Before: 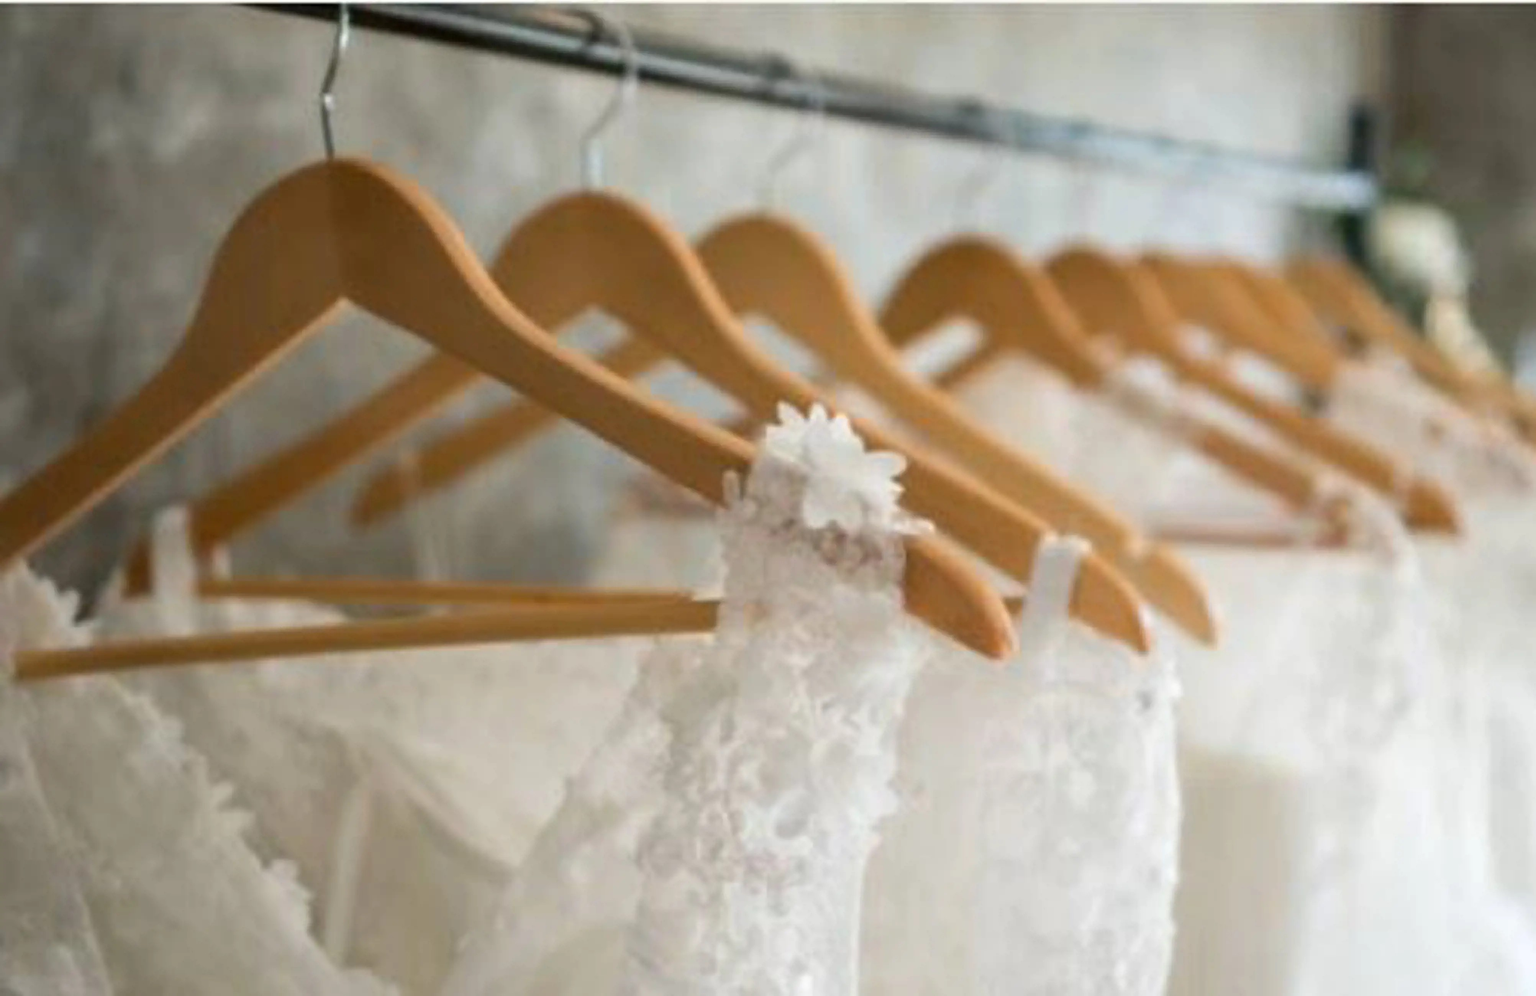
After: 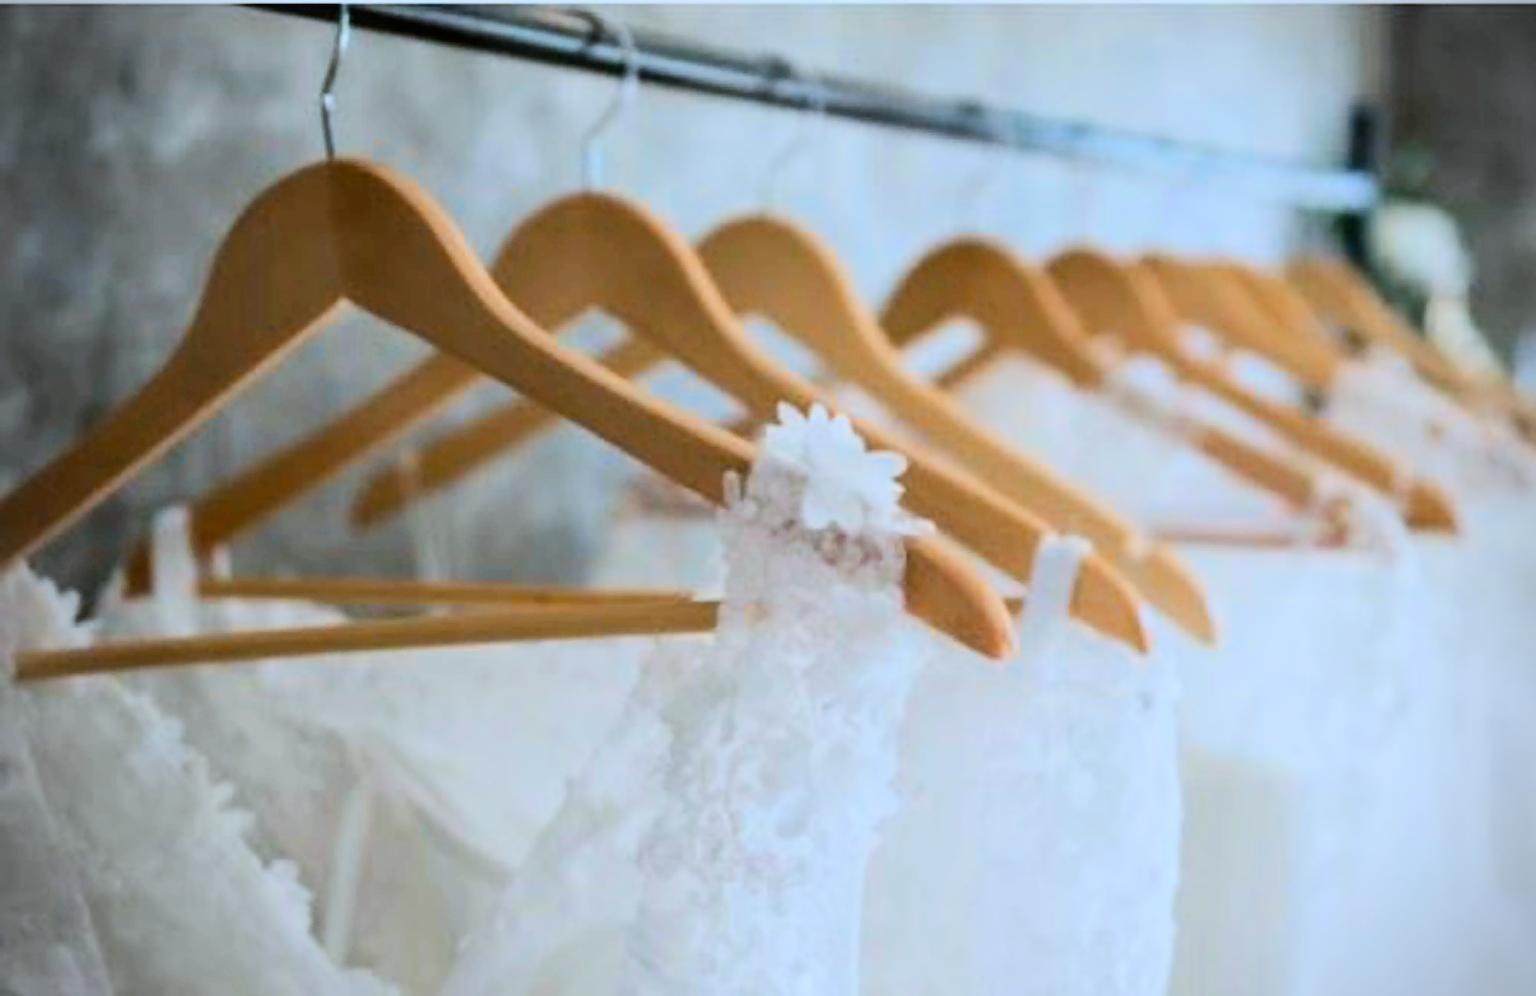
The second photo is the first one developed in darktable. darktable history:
vignetting: dithering 8-bit output, unbound false
contrast brightness saturation: contrast 0.23, brightness 0.1, saturation 0.29
color calibration: illuminant as shot in camera, x 0.378, y 0.381, temperature 4093.13 K, saturation algorithm version 1 (2020)
filmic rgb: black relative exposure -7.65 EV, white relative exposure 4.56 EV, hardness 3.61, color science v6 (2022)
